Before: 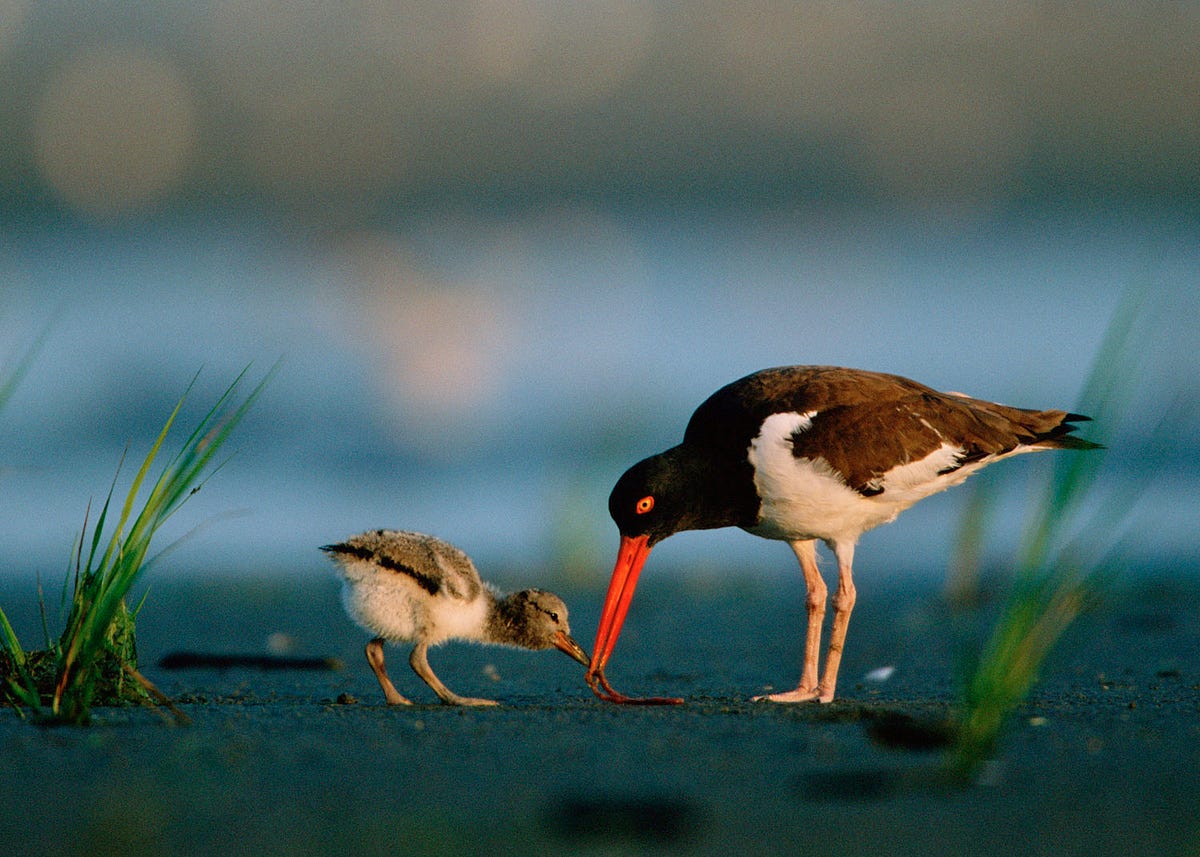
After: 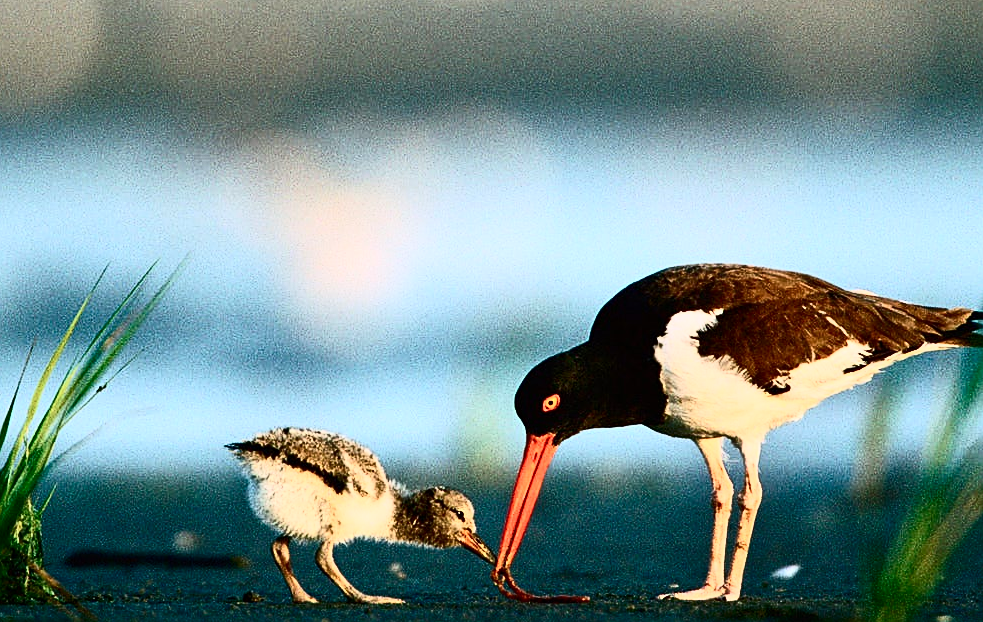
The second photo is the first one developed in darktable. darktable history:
crop: left 7.868%, top 11.956%, right 10.142%, bottom 15.394%
sharpen: on, module defaults
contrast brightness saturation: contrast 0.62, brightness 0.339, saturation 0.141
tone curve: curves: ch0 [(0, 0) (0.004, 0.001) (0.133, 0.112) (0.325, 0.362) (0.832, 0.893) (1, 1)], color space Lab, independent channels, preserve colors none
